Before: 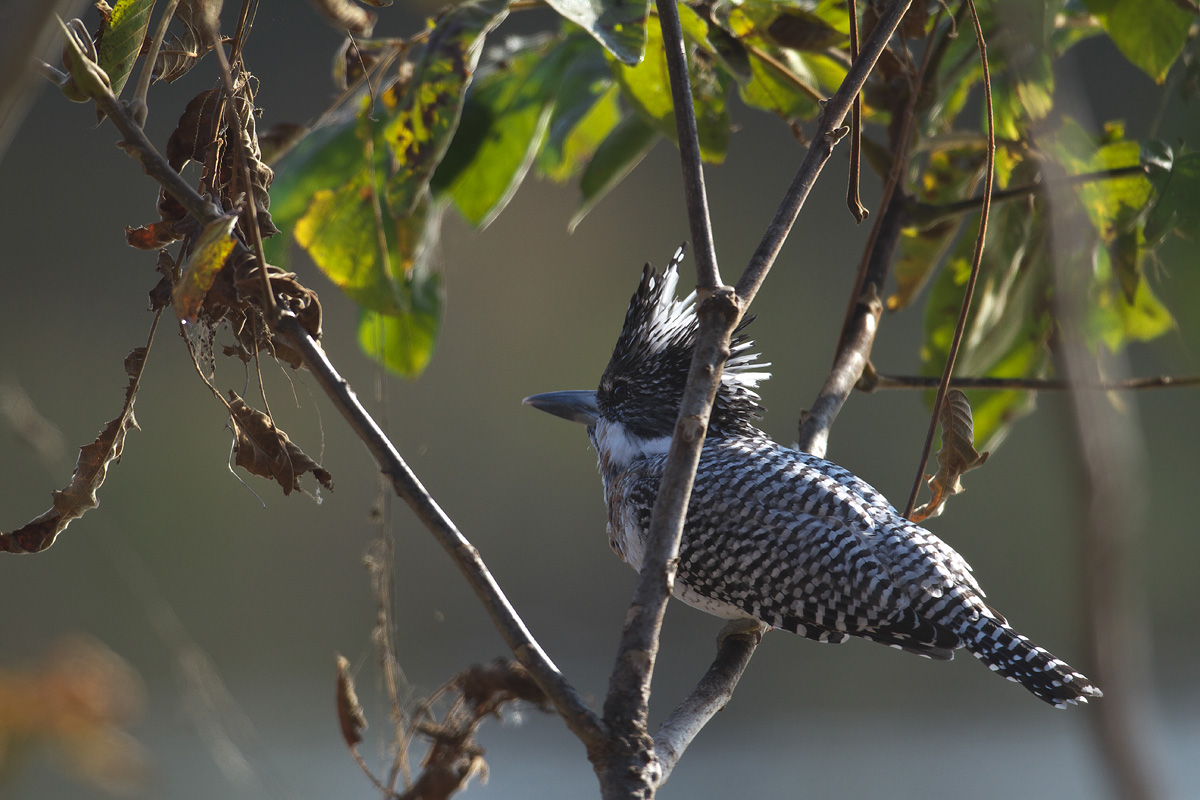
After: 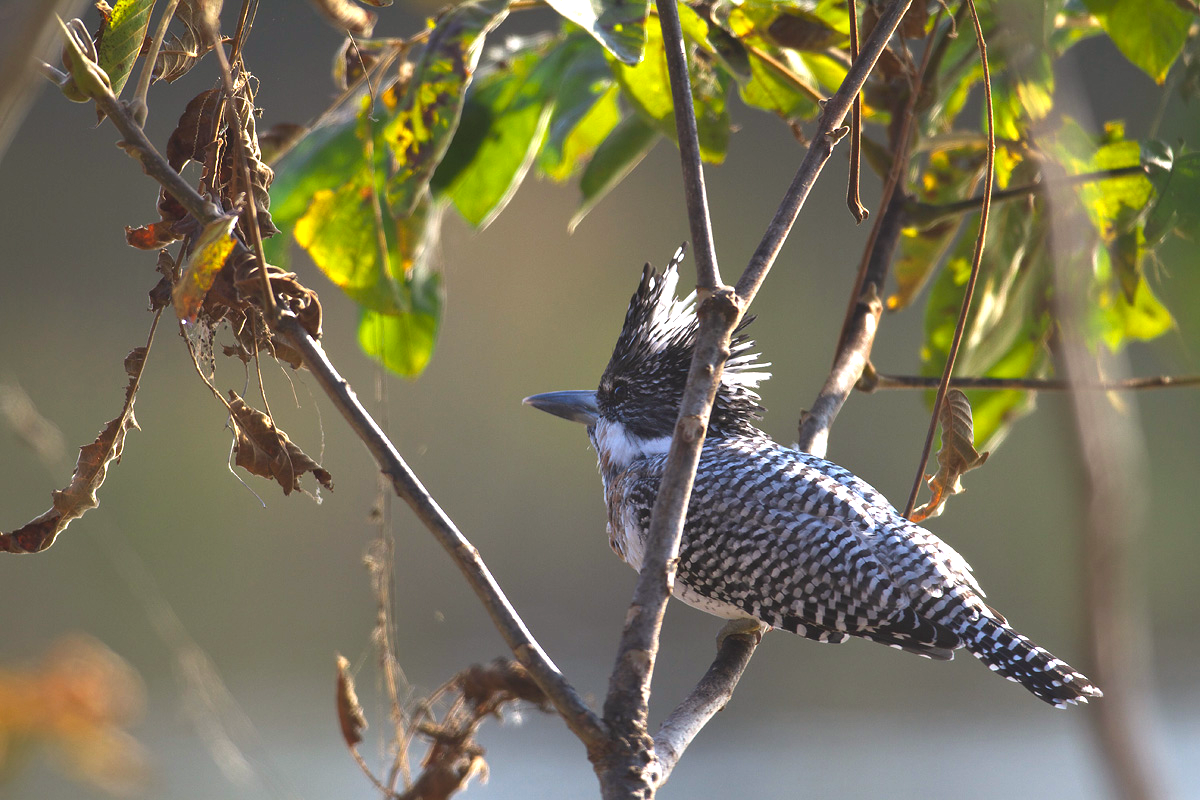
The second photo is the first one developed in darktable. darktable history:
color correction: highlights a* 3.3, highlights b* 2.21, saturation 1.21
exposure: black level correction 0, exposure 1 EV, compensate highlight preservation false
